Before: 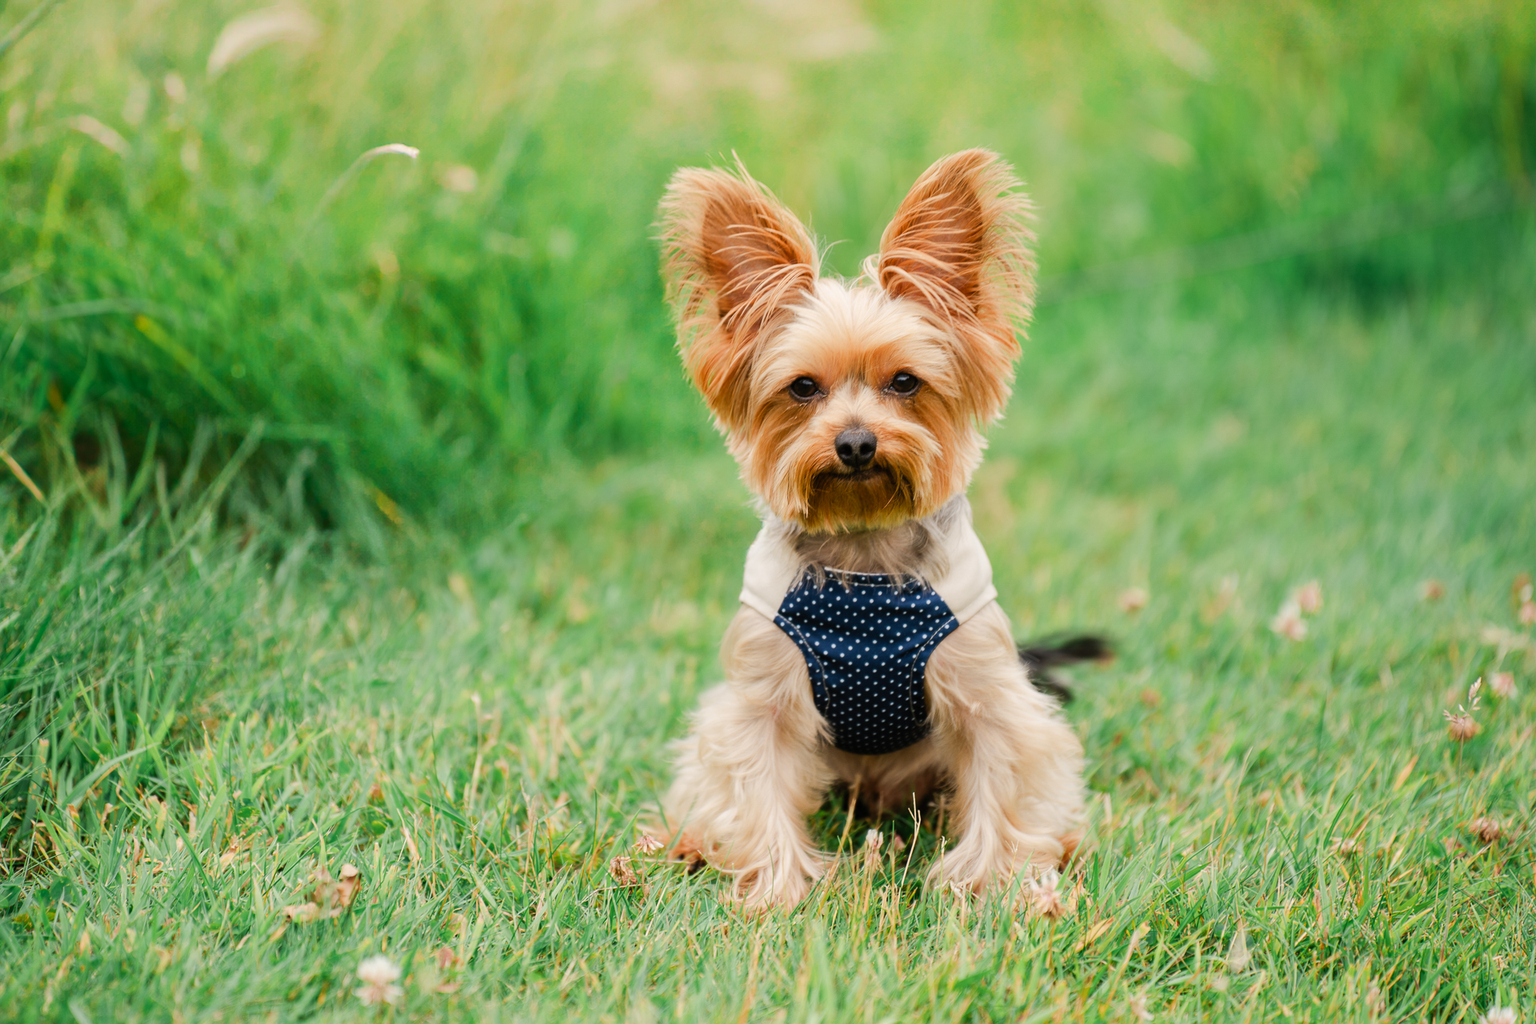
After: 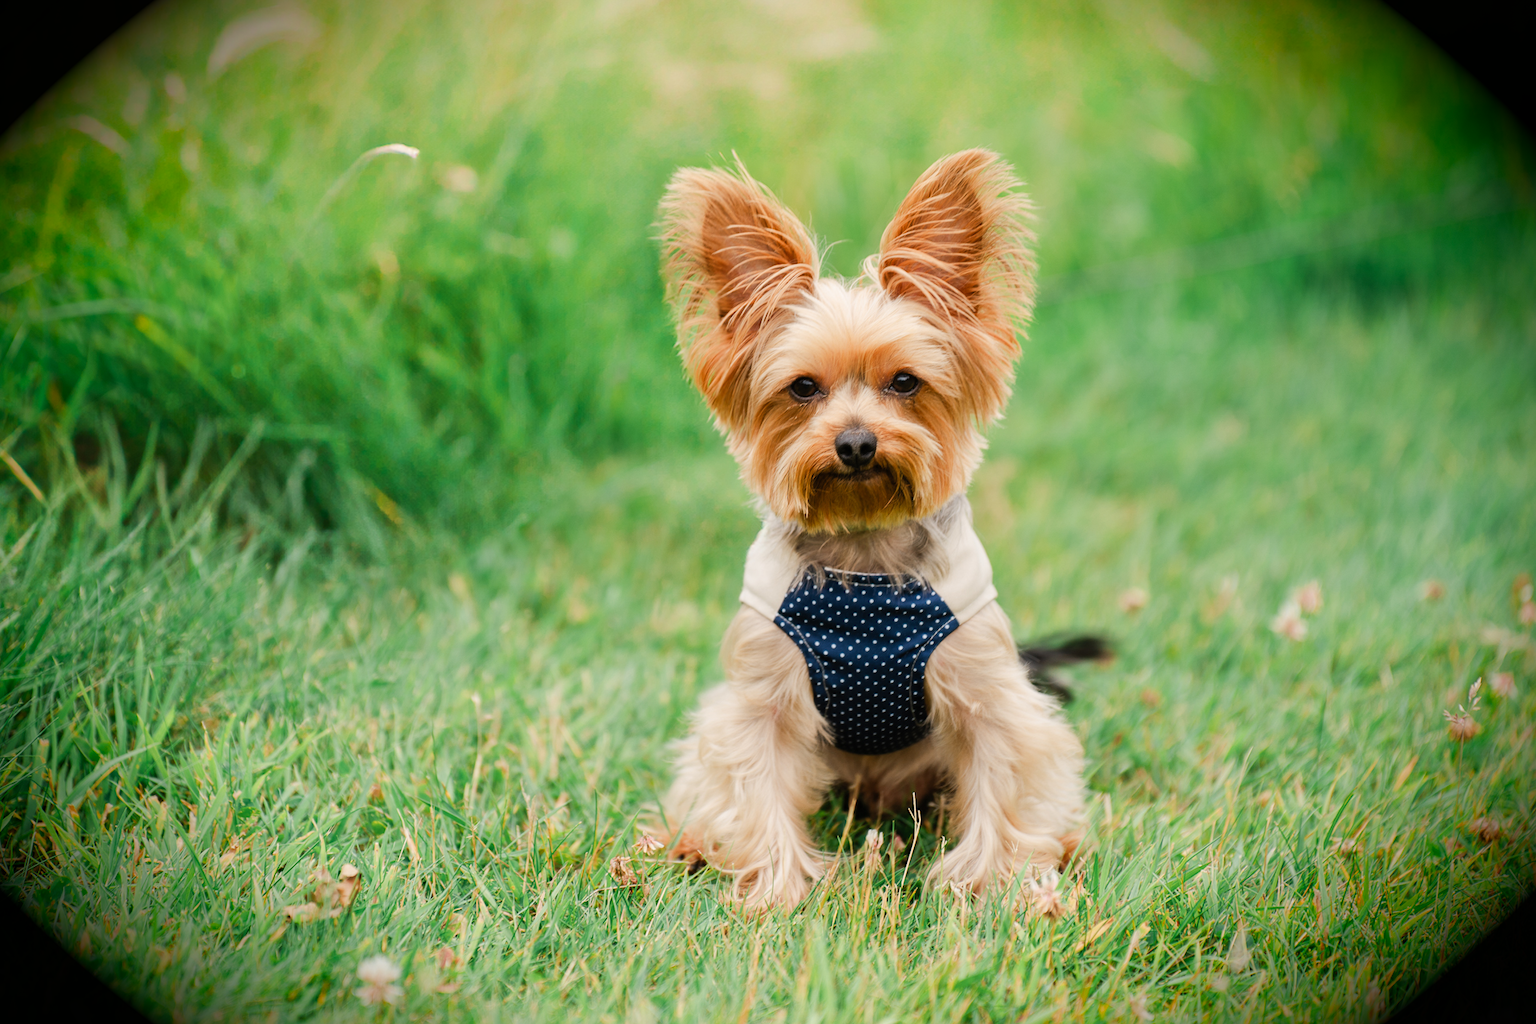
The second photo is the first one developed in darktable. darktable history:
tone equalizer: smoothing diameter 24.87%, edges refinement/feathering 10.04, preserve details guided filter
vignetting: fall-off start 90.77%, fall-off radius 38.41%, brightness -0.999, saturation 0.488, width/height ratio 1.213, shape 1.3
